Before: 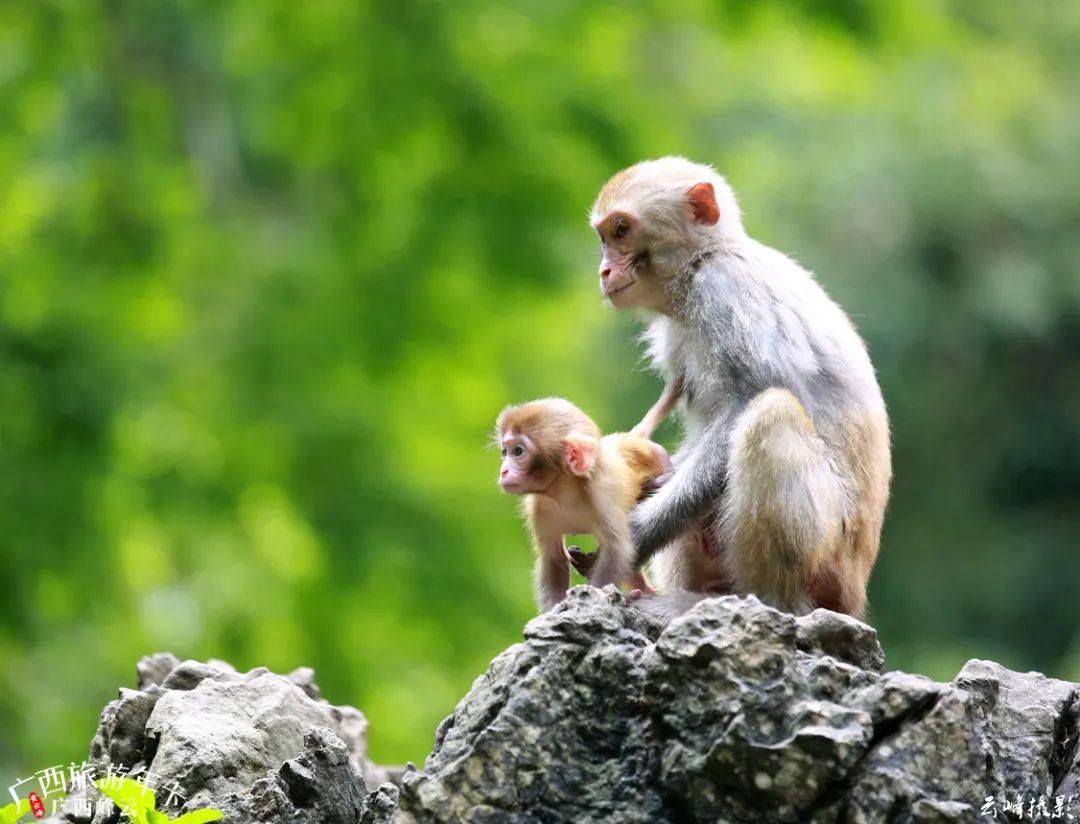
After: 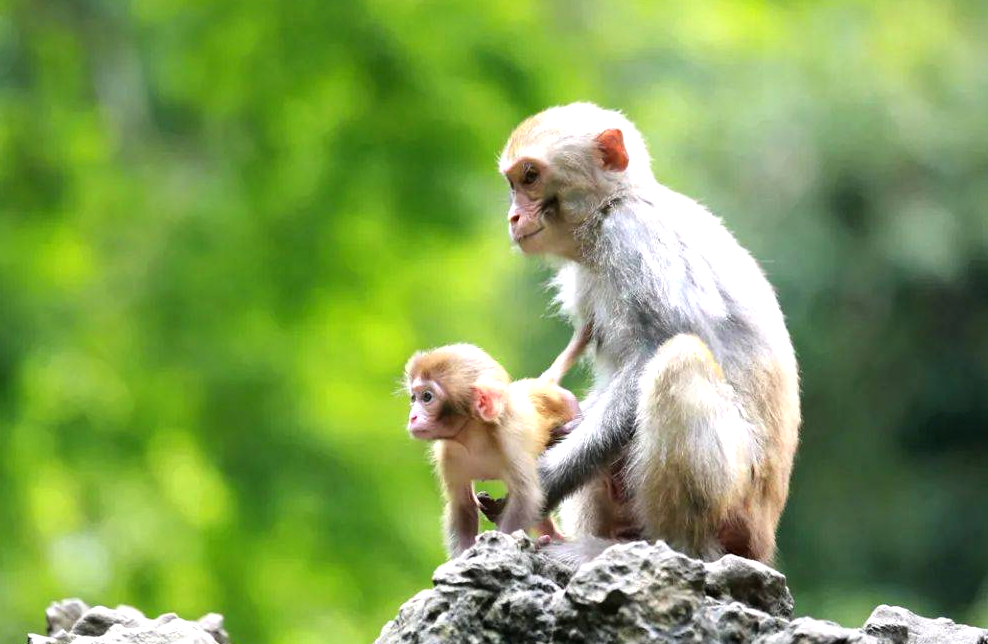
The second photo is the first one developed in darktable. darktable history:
tone equalizer: -8 EV -0.414 EV, -7 EV -0.406 EV, -6 EV -0.344 EV, -5 EV -0.19 EV, -3 EV 0.234 EV, -2 EV 0.352 EV, -1 EV 0.389 EV, +0 EV 0.394 EV, mask exposure compensation -0.496 EV
crop: left 8.464%, top 6.556%, bottom 15.258%
